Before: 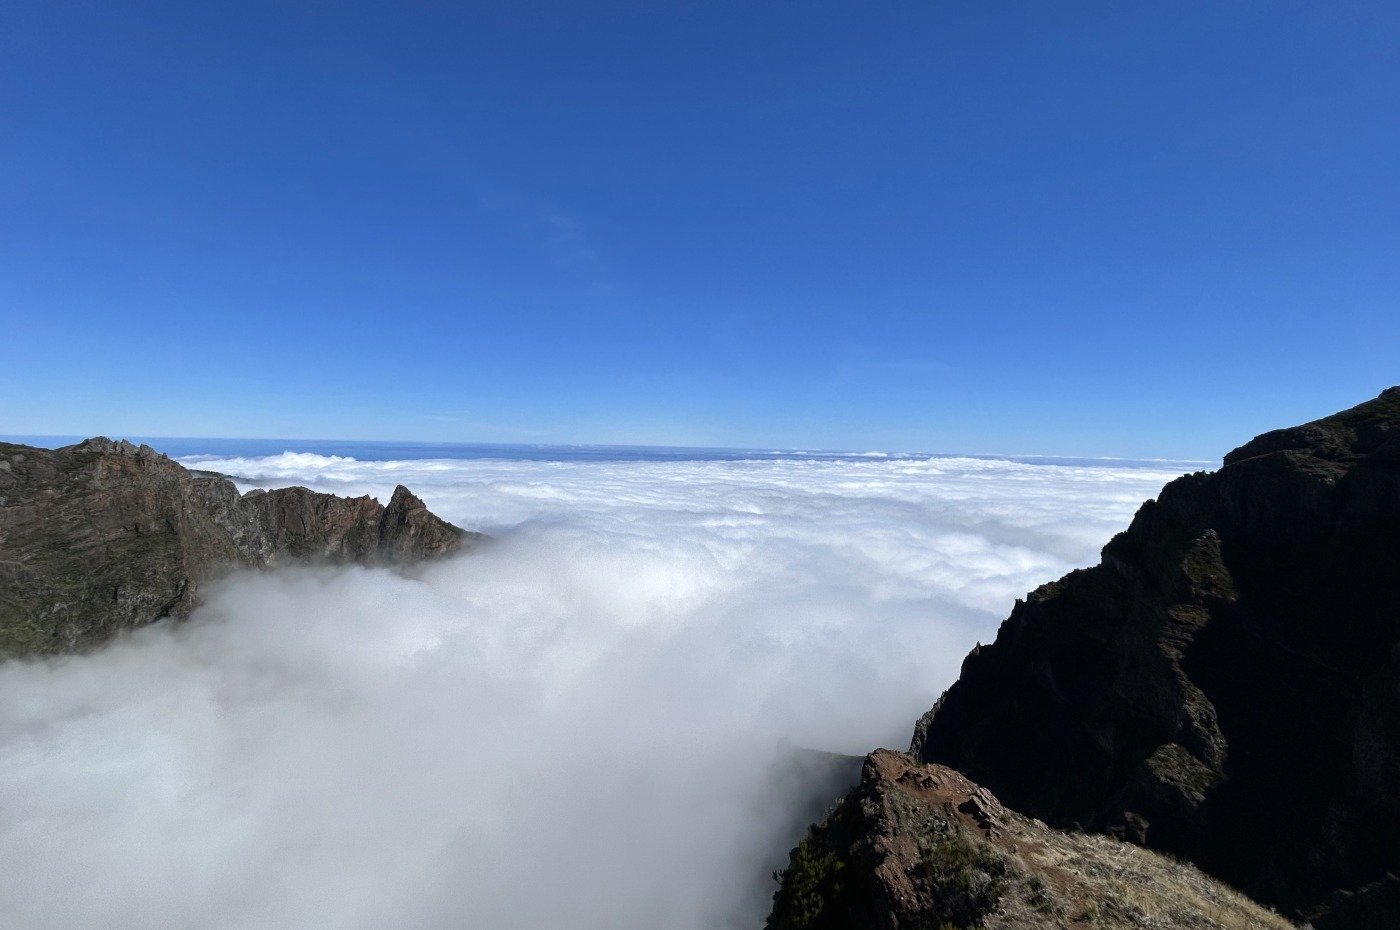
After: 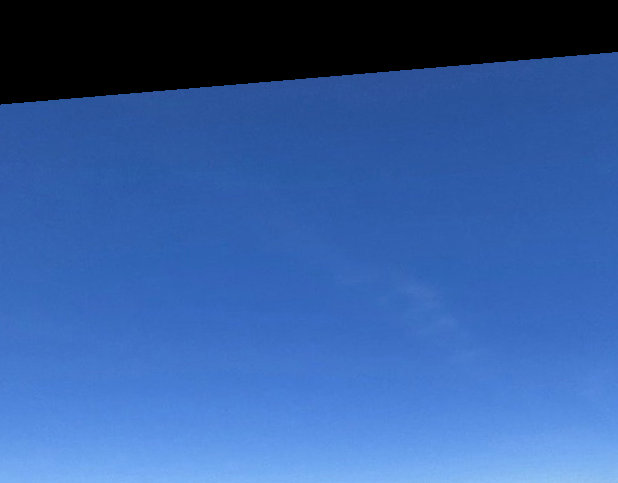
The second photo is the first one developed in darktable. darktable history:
crop and rotate: left 10.817%, top 0.062%, right 47.194%, bottom 53.626%
rotate and perspective: rotation -4.86°, automatic cropping off
local contrast: detail 130%
